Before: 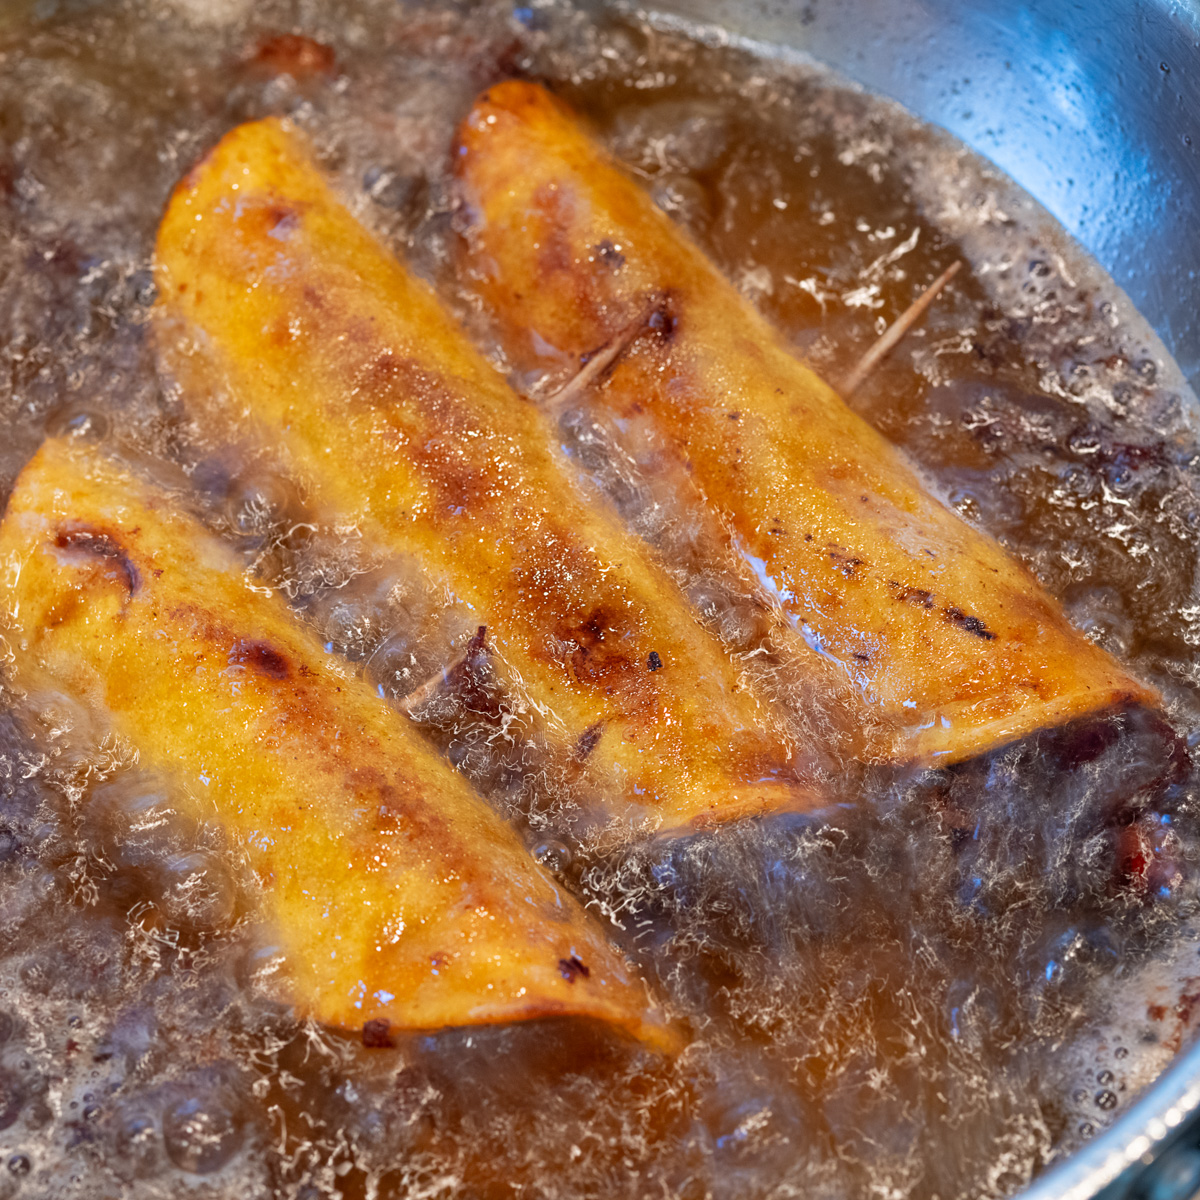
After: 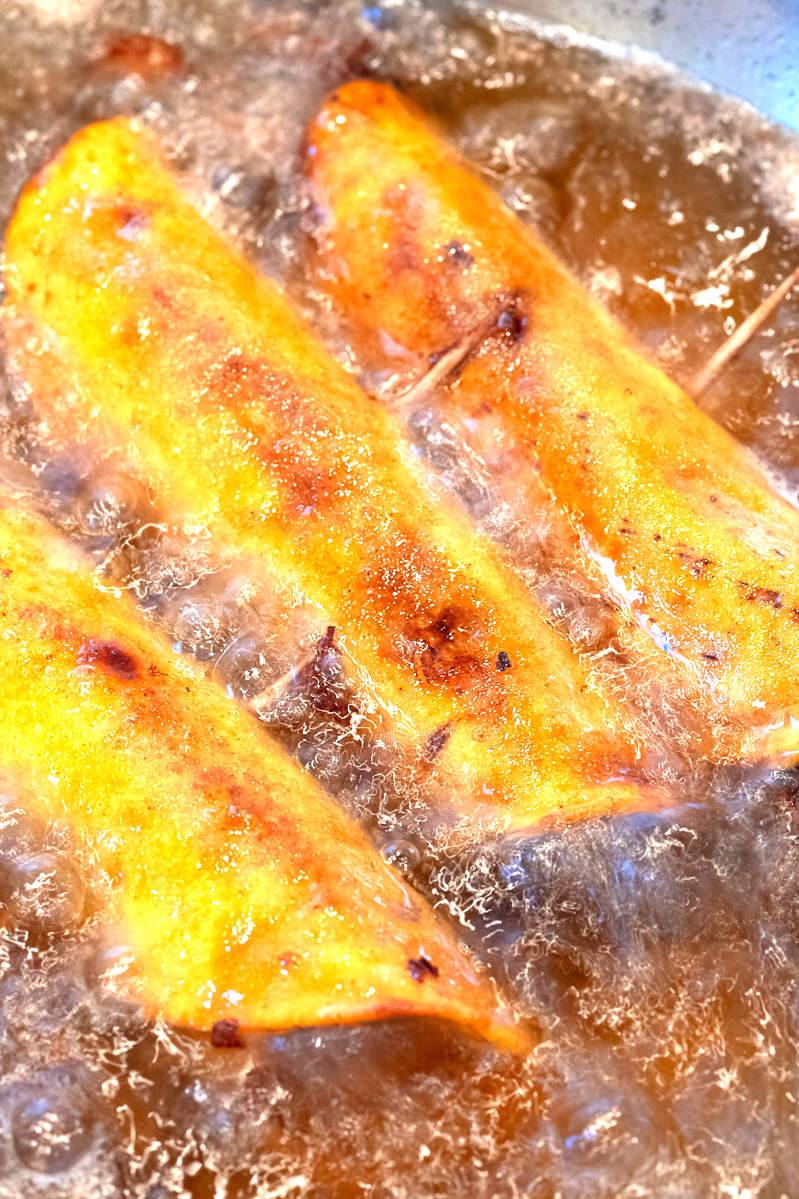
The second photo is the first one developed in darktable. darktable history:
crop and rotate: left 12.648%, right 20.685%
exposure: black level correction 0, exposure 1.2 EV, compensate exposure bias true, compensate highlight preservation false
